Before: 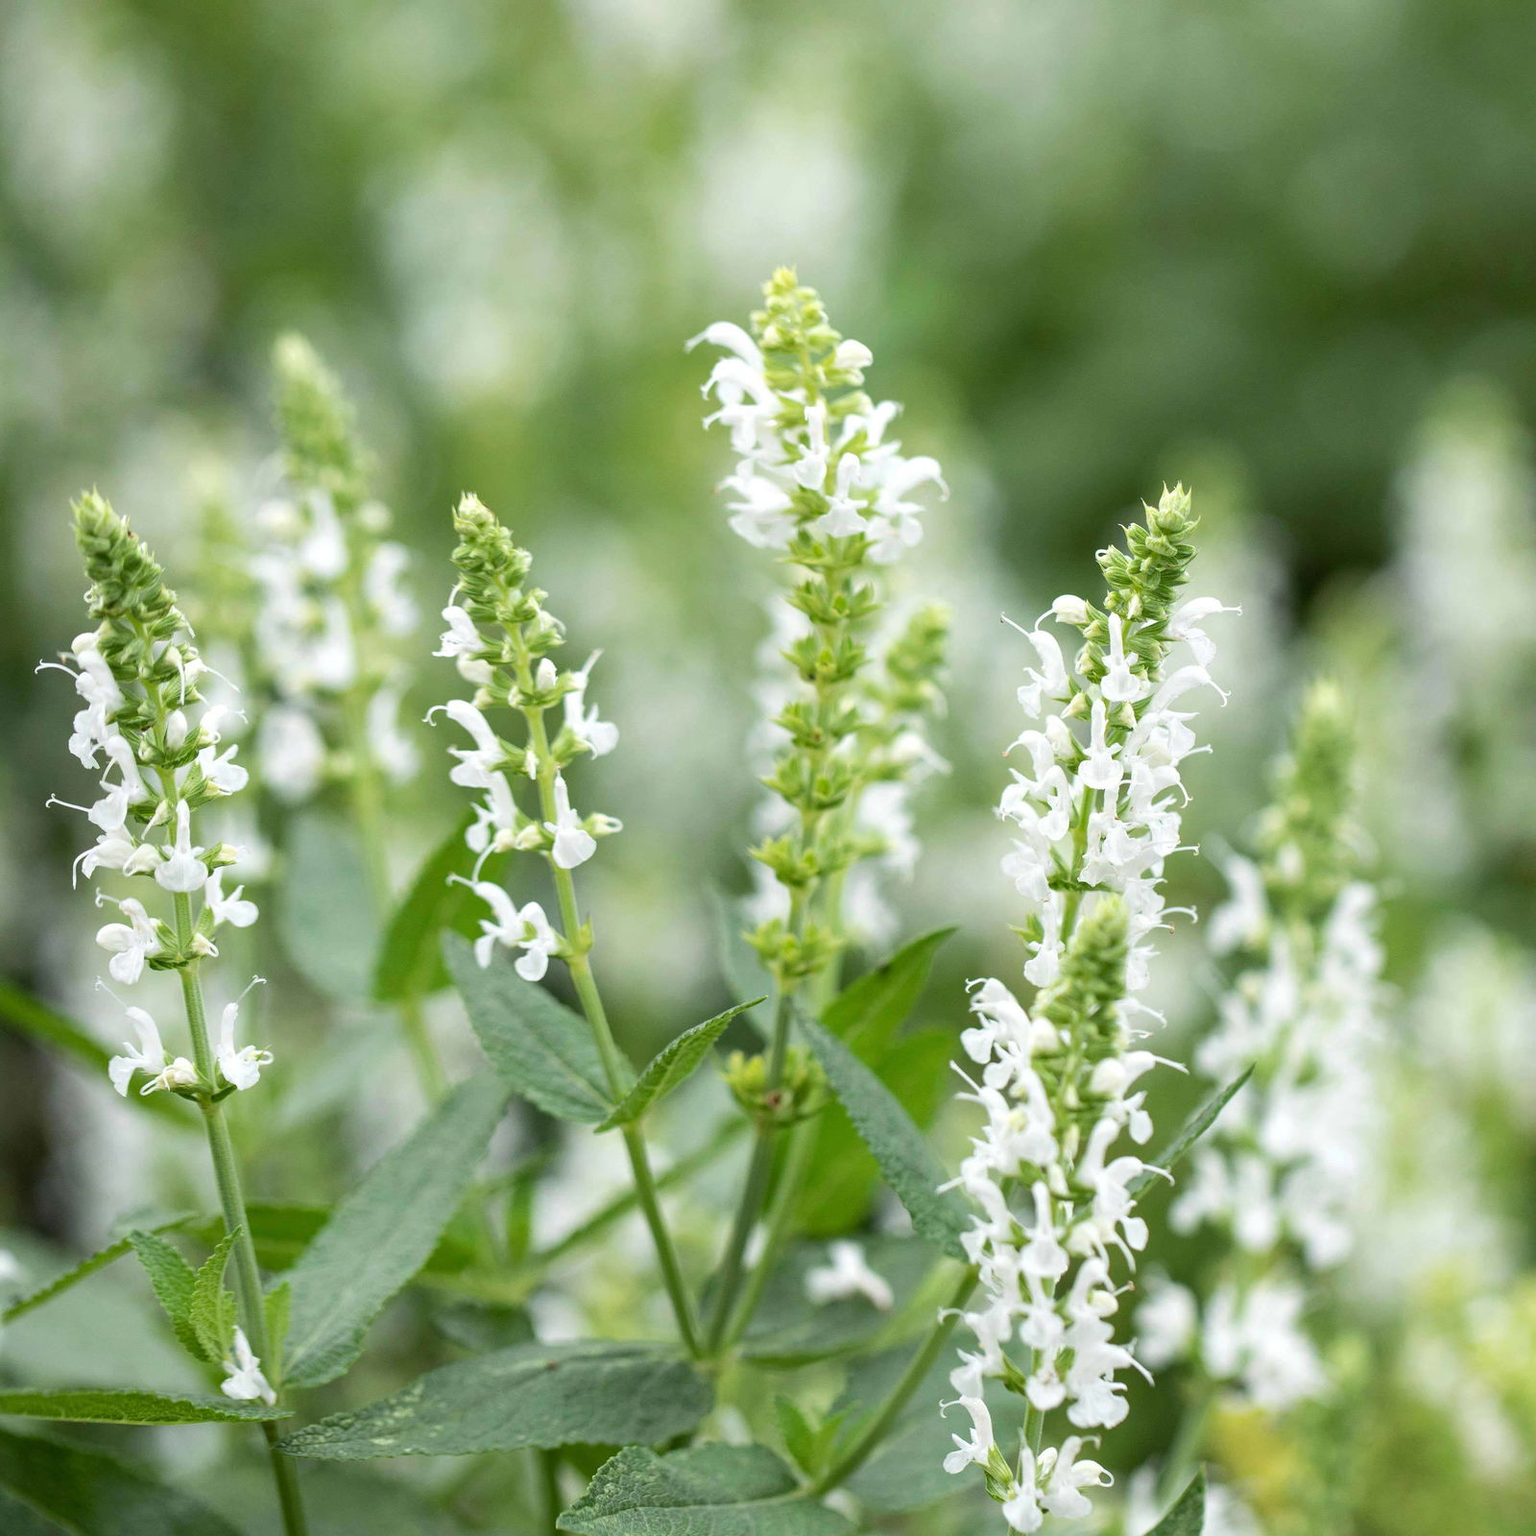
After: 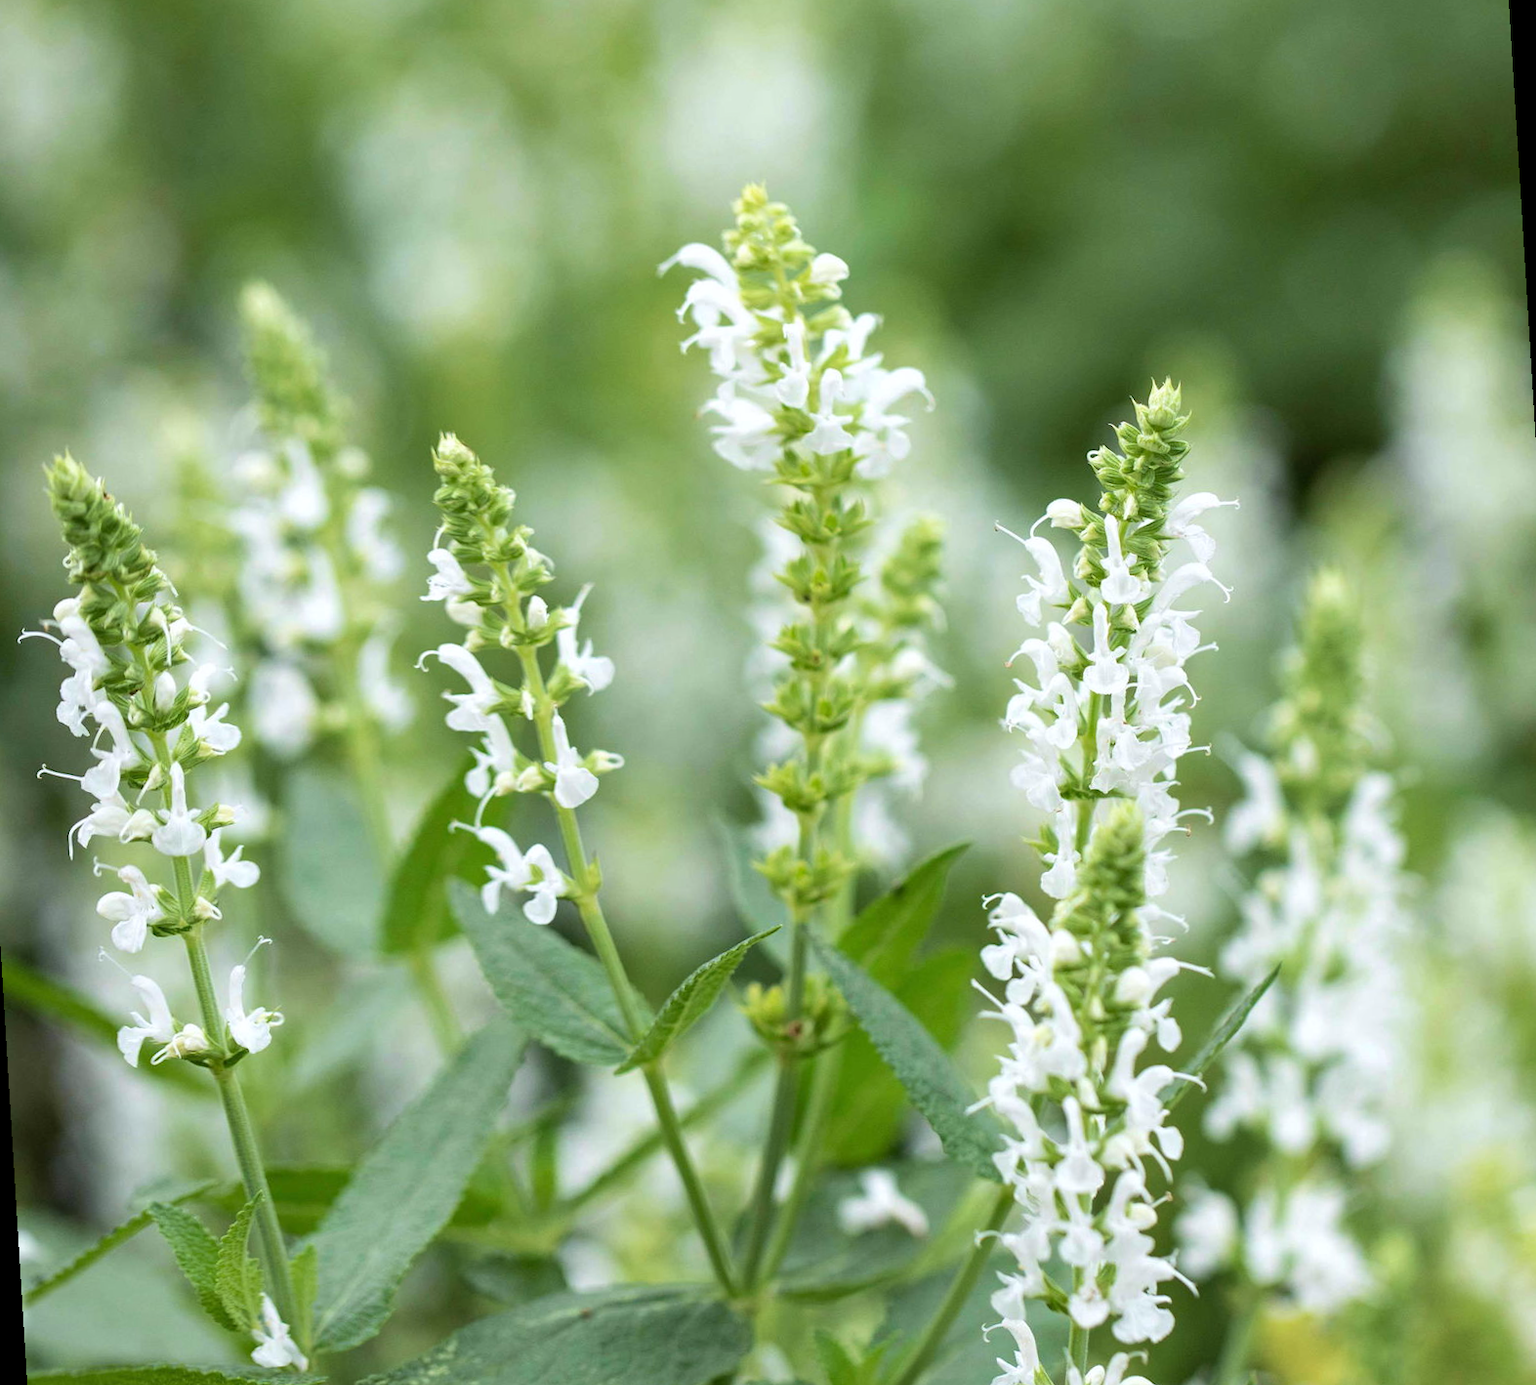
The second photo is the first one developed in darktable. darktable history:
velvia: strength 17%
rotate and perspective: rotation -3.52°, crop left 0.036, crop right 0.964, crop top 0.081, crop bottom 0.919
white balance: red 0.988, blue 1.017
